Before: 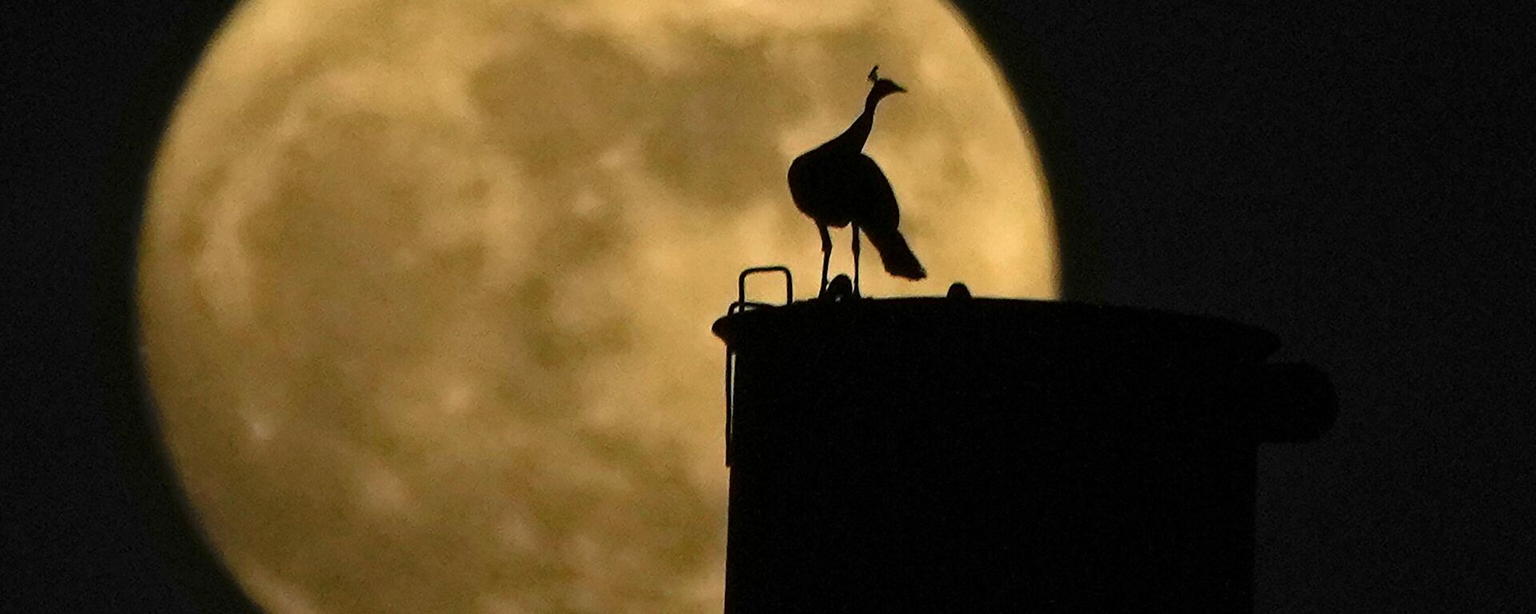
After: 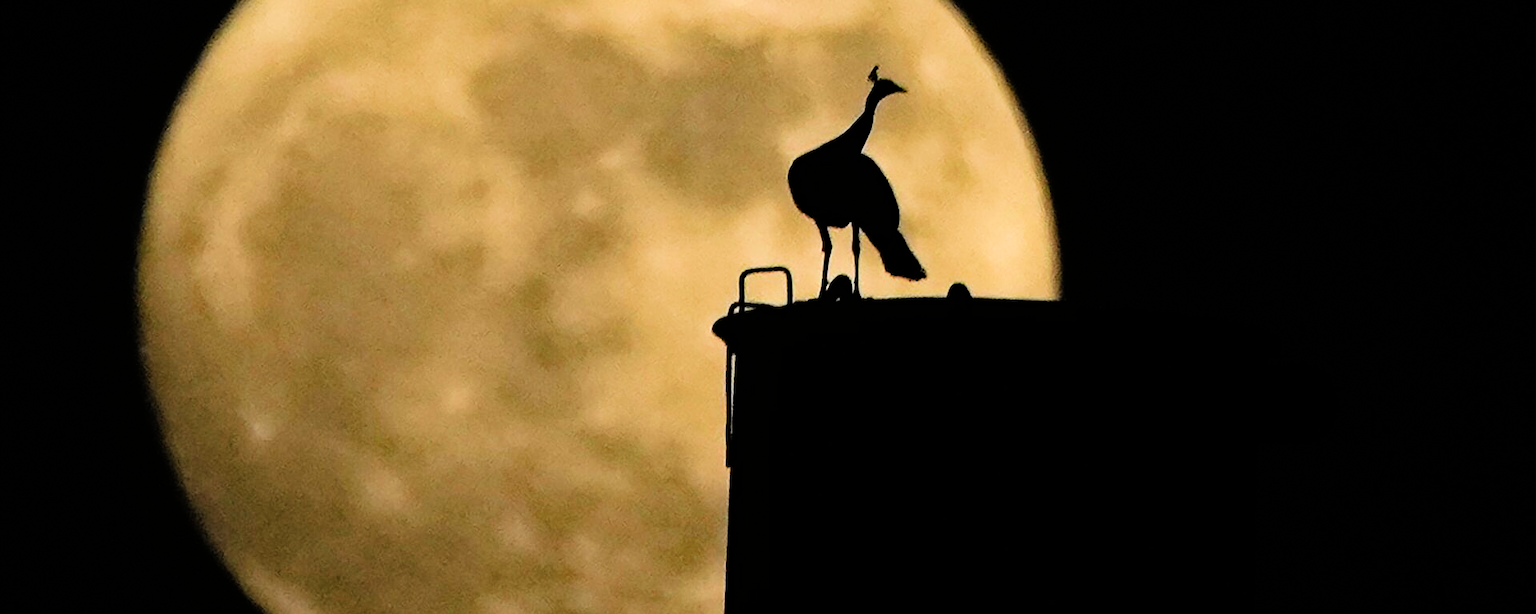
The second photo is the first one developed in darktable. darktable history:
exposure: exposure 0.6 EV, compensate highlight preservation false
filmic rgb: black relative exposure -5 EV, hardness 2.88, contrast 1.3, highlights saturation mix -30%
